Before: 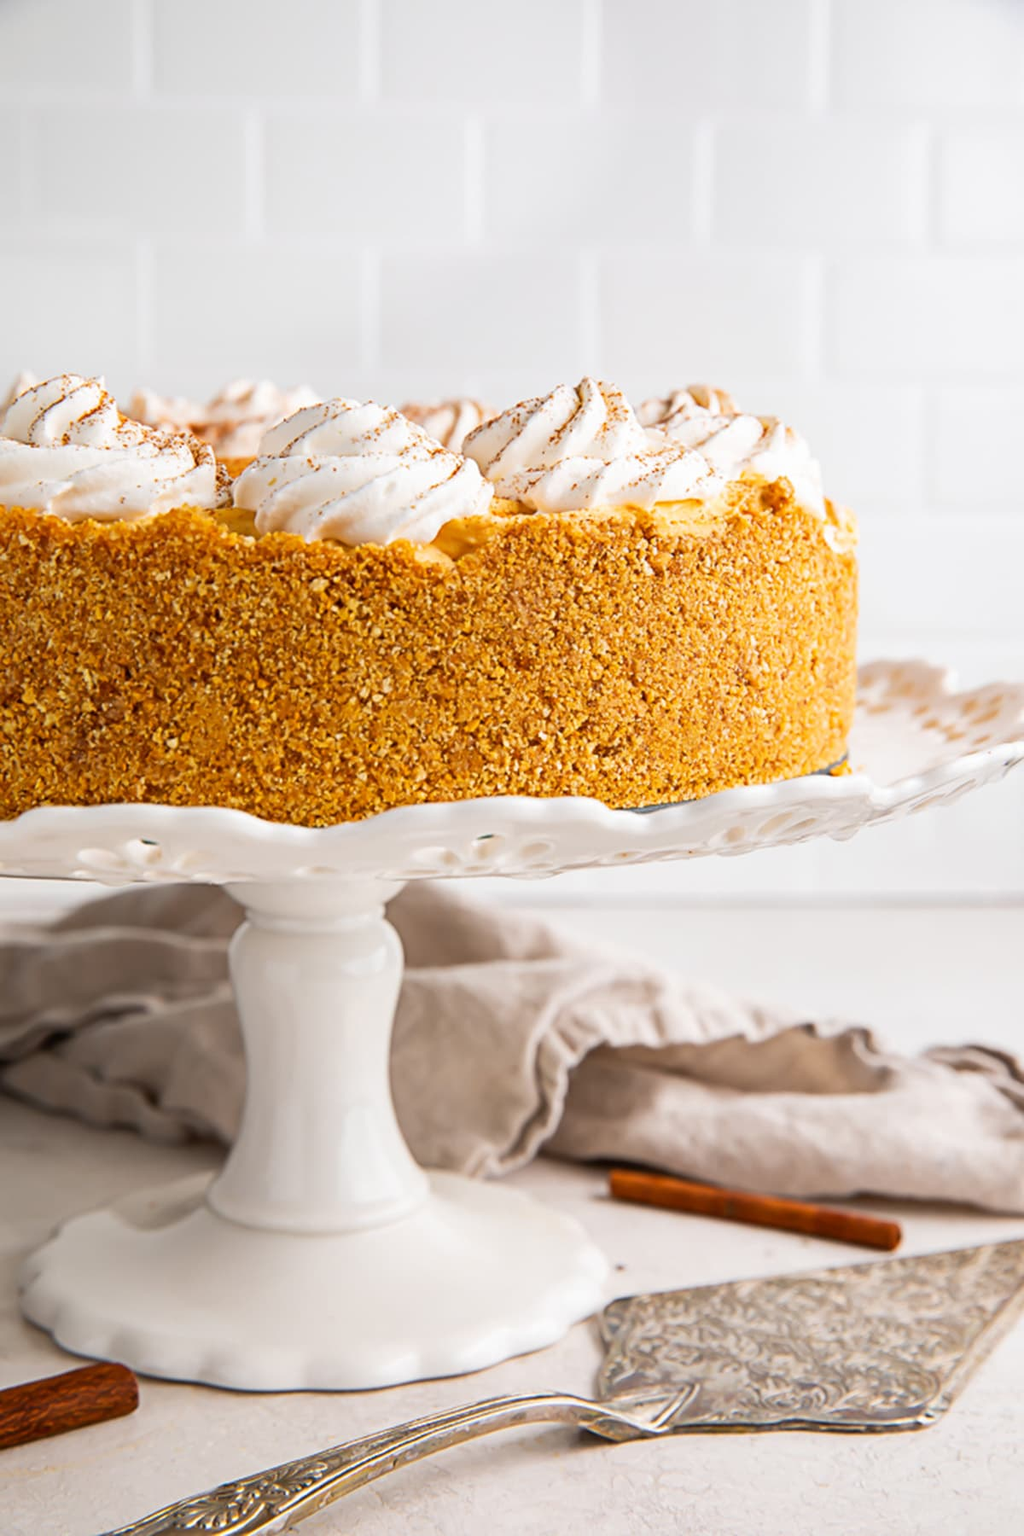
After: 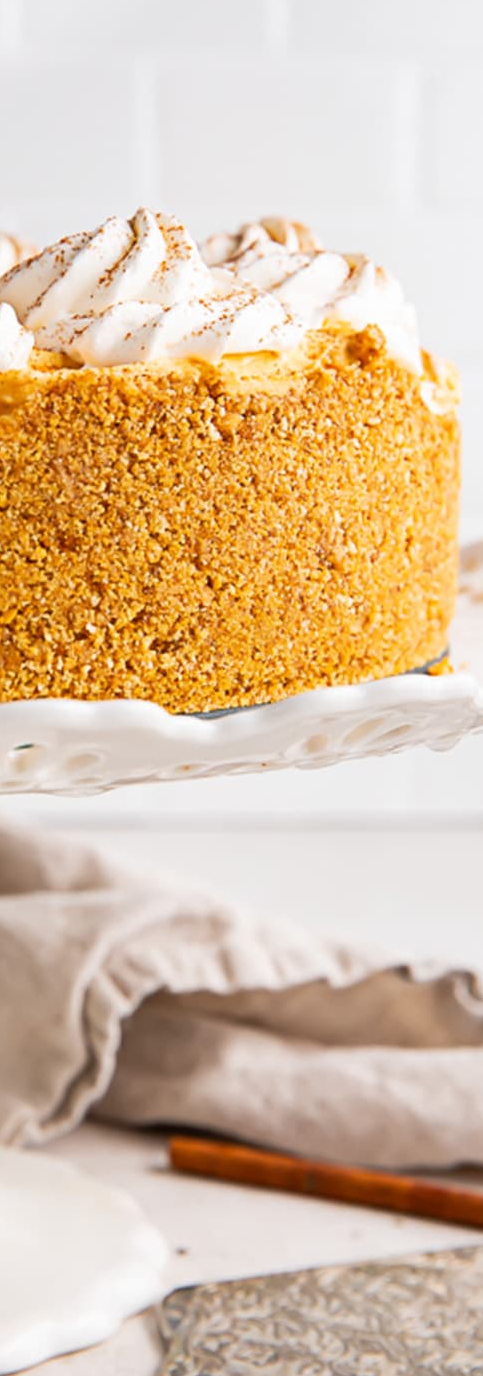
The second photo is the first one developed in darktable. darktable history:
crop: left 45.445%, top 13.03%, right 14.248%, bottom 9.841%
